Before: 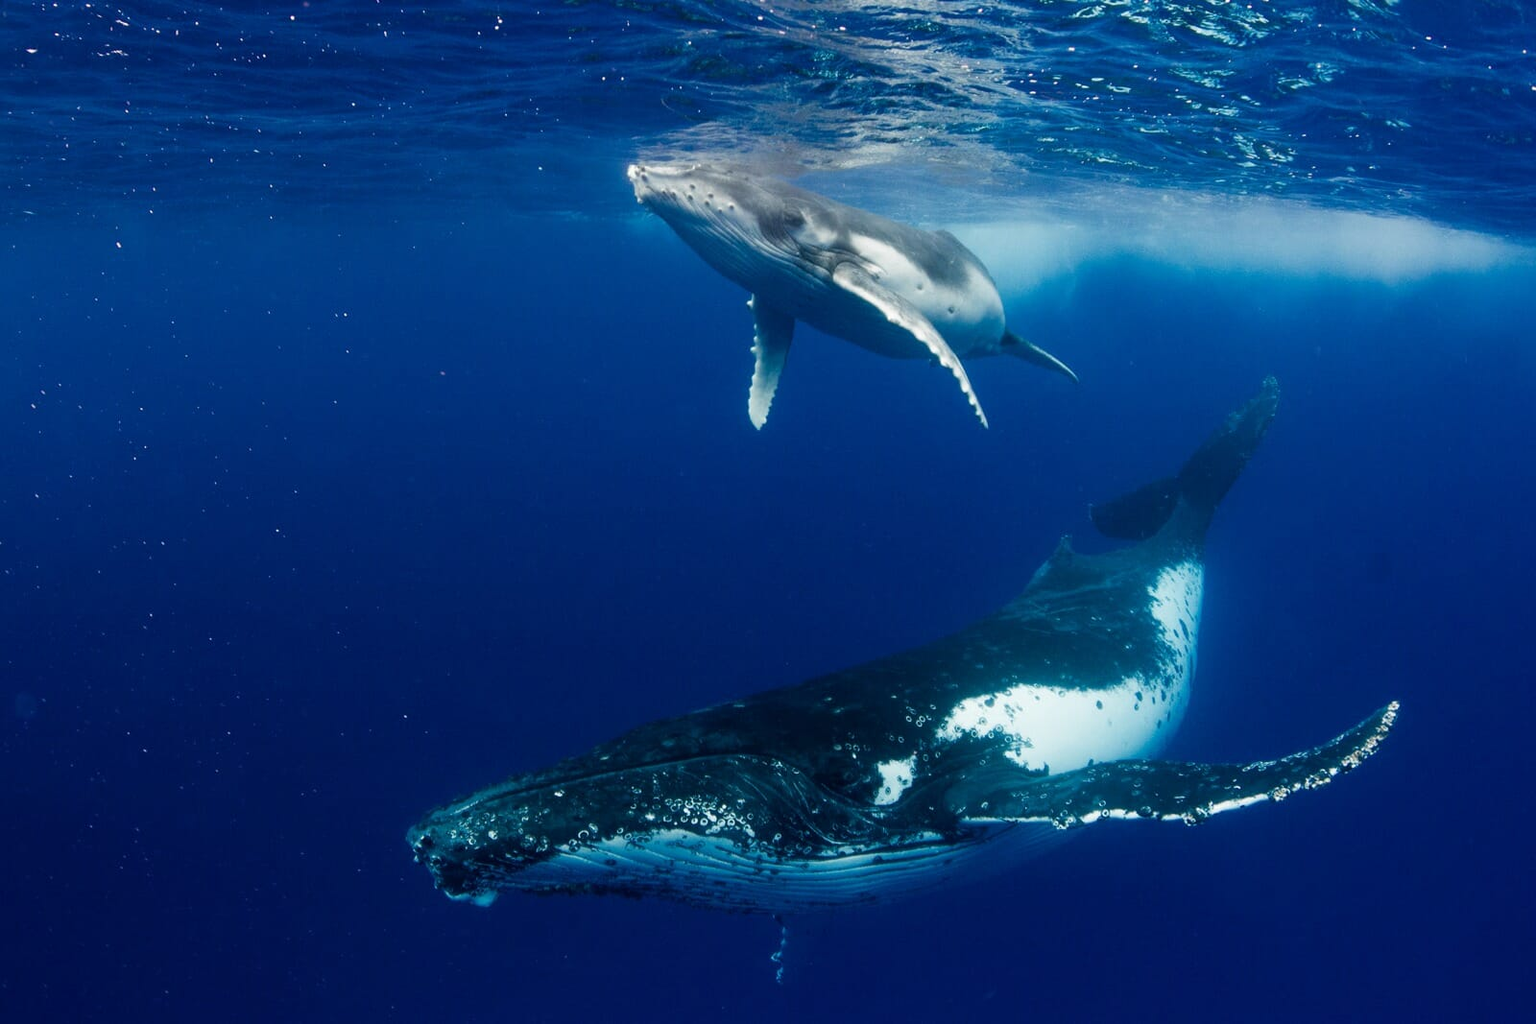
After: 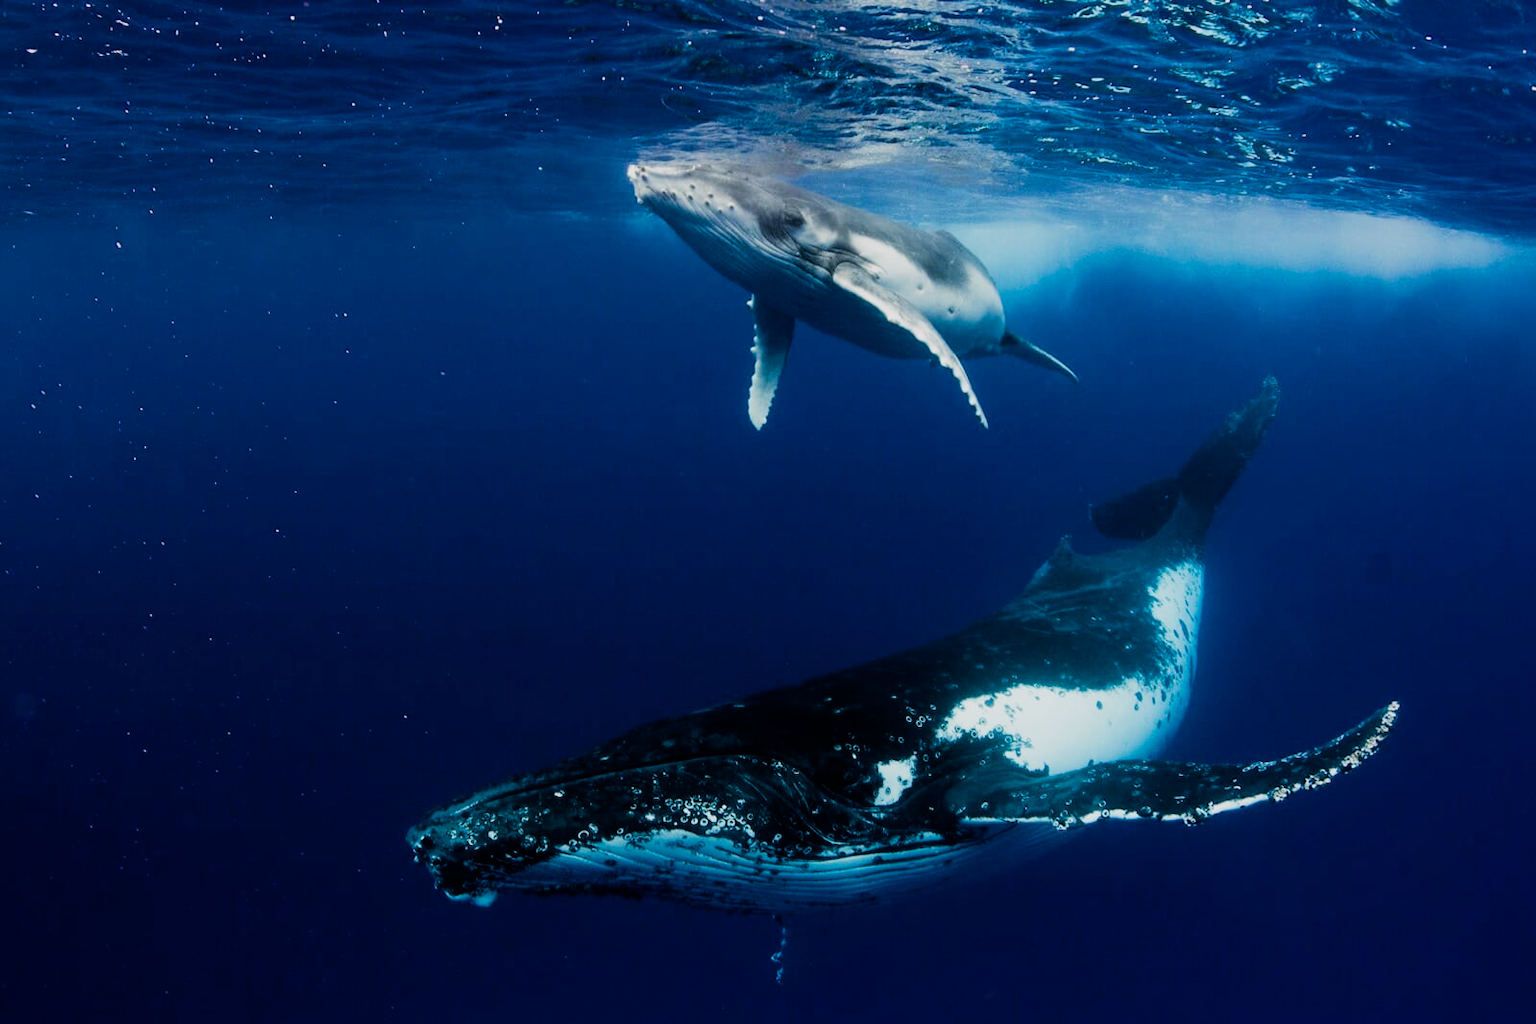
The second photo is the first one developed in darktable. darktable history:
filmic rgb: black relative exposure -5.02 EV, white relative exposure 3.96 EV, threshold 3.05 EV, hardness 2.88, contrast 1.3, highlights saturation mix -28.95%, enable highlight reconstruction true
color balance rgb: highlights gain › chroma 0.221%, highlights gain › hue 330.84°, linear chroma grading › global chroma 0.38%, perceptual saturation grading › global saturation 17.922%
color correction: highlights a* -0.088, highlights b* 0.118
